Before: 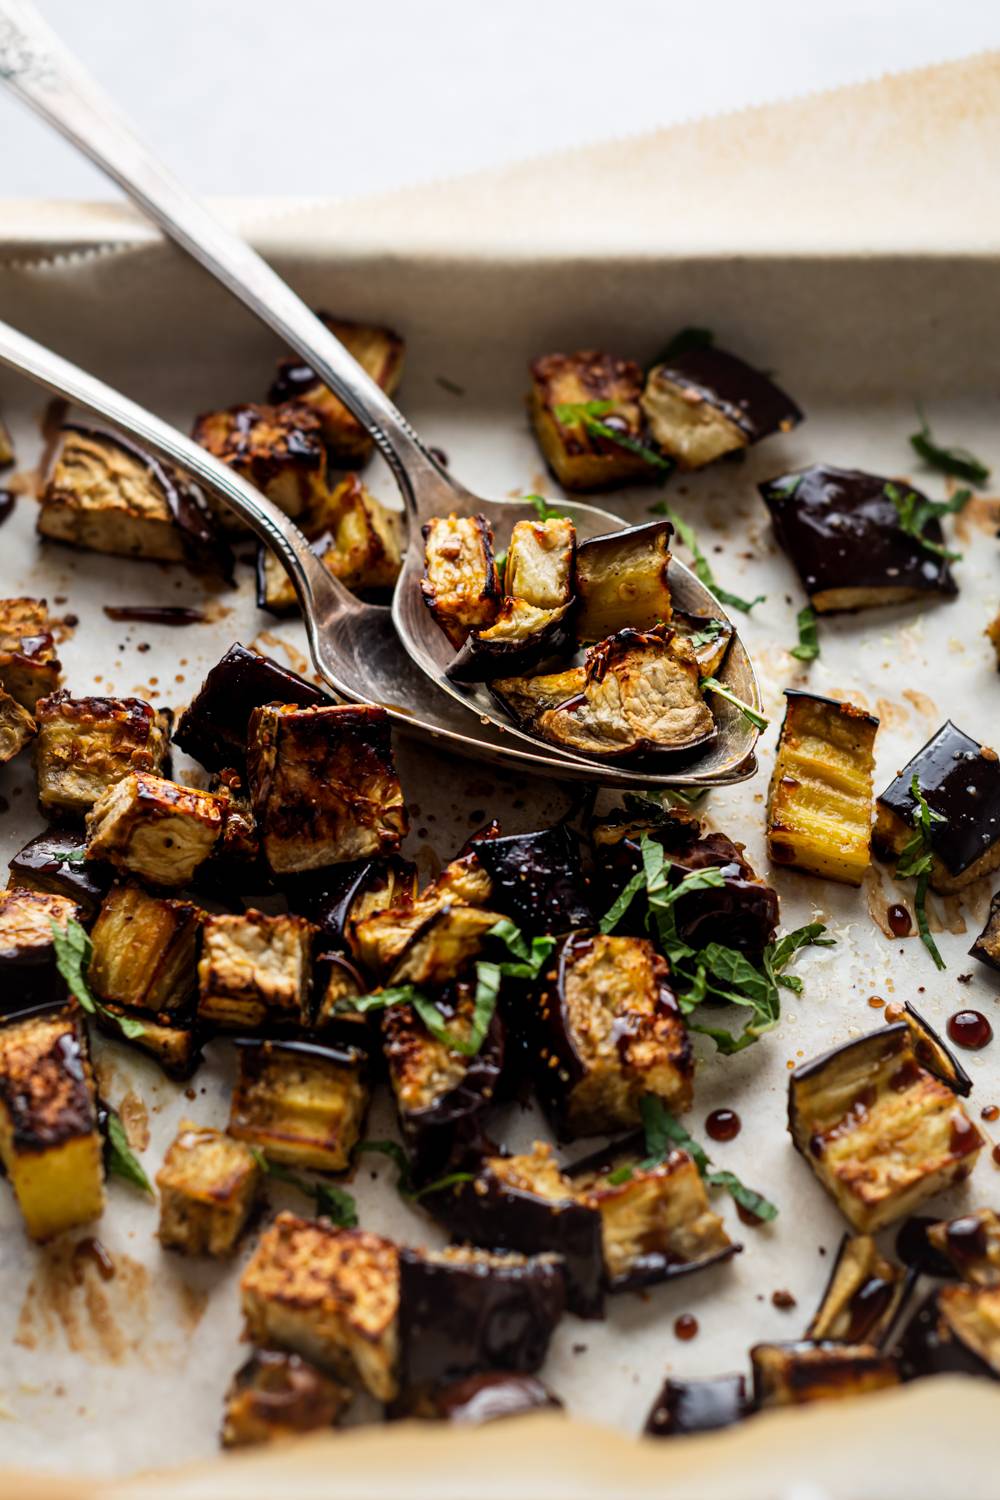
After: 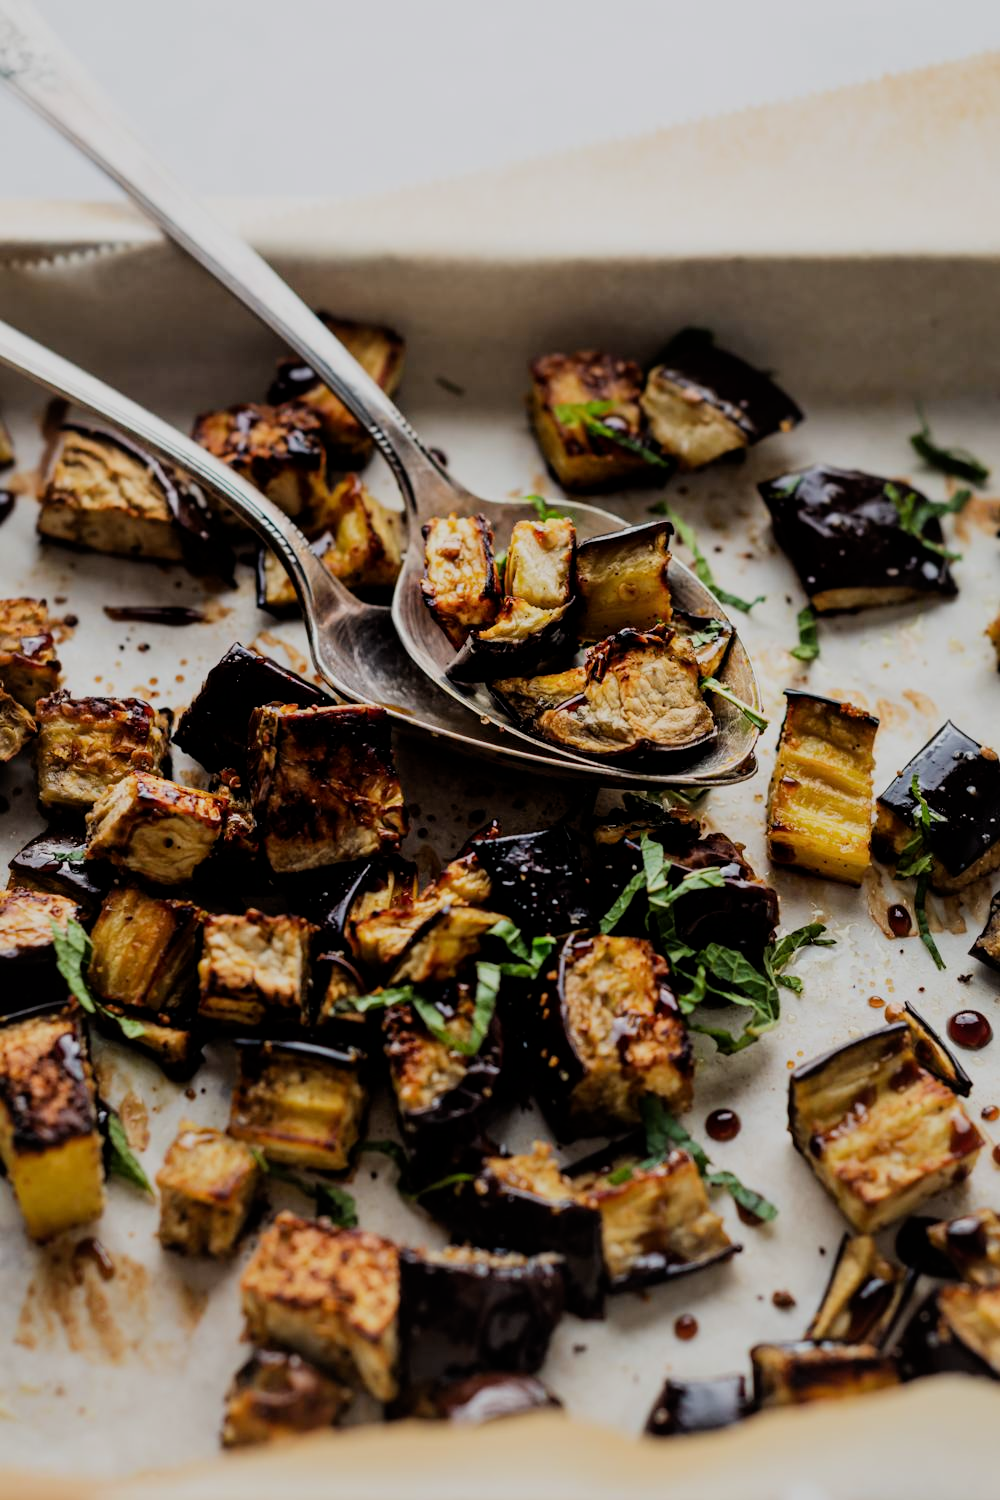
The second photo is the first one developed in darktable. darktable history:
filmic rgb: black relative exposure -7.65 EV, white relative exposure 4.56 EV, threshold 5.94 EV, hardness 3.61, enable highlight reconstruction true
